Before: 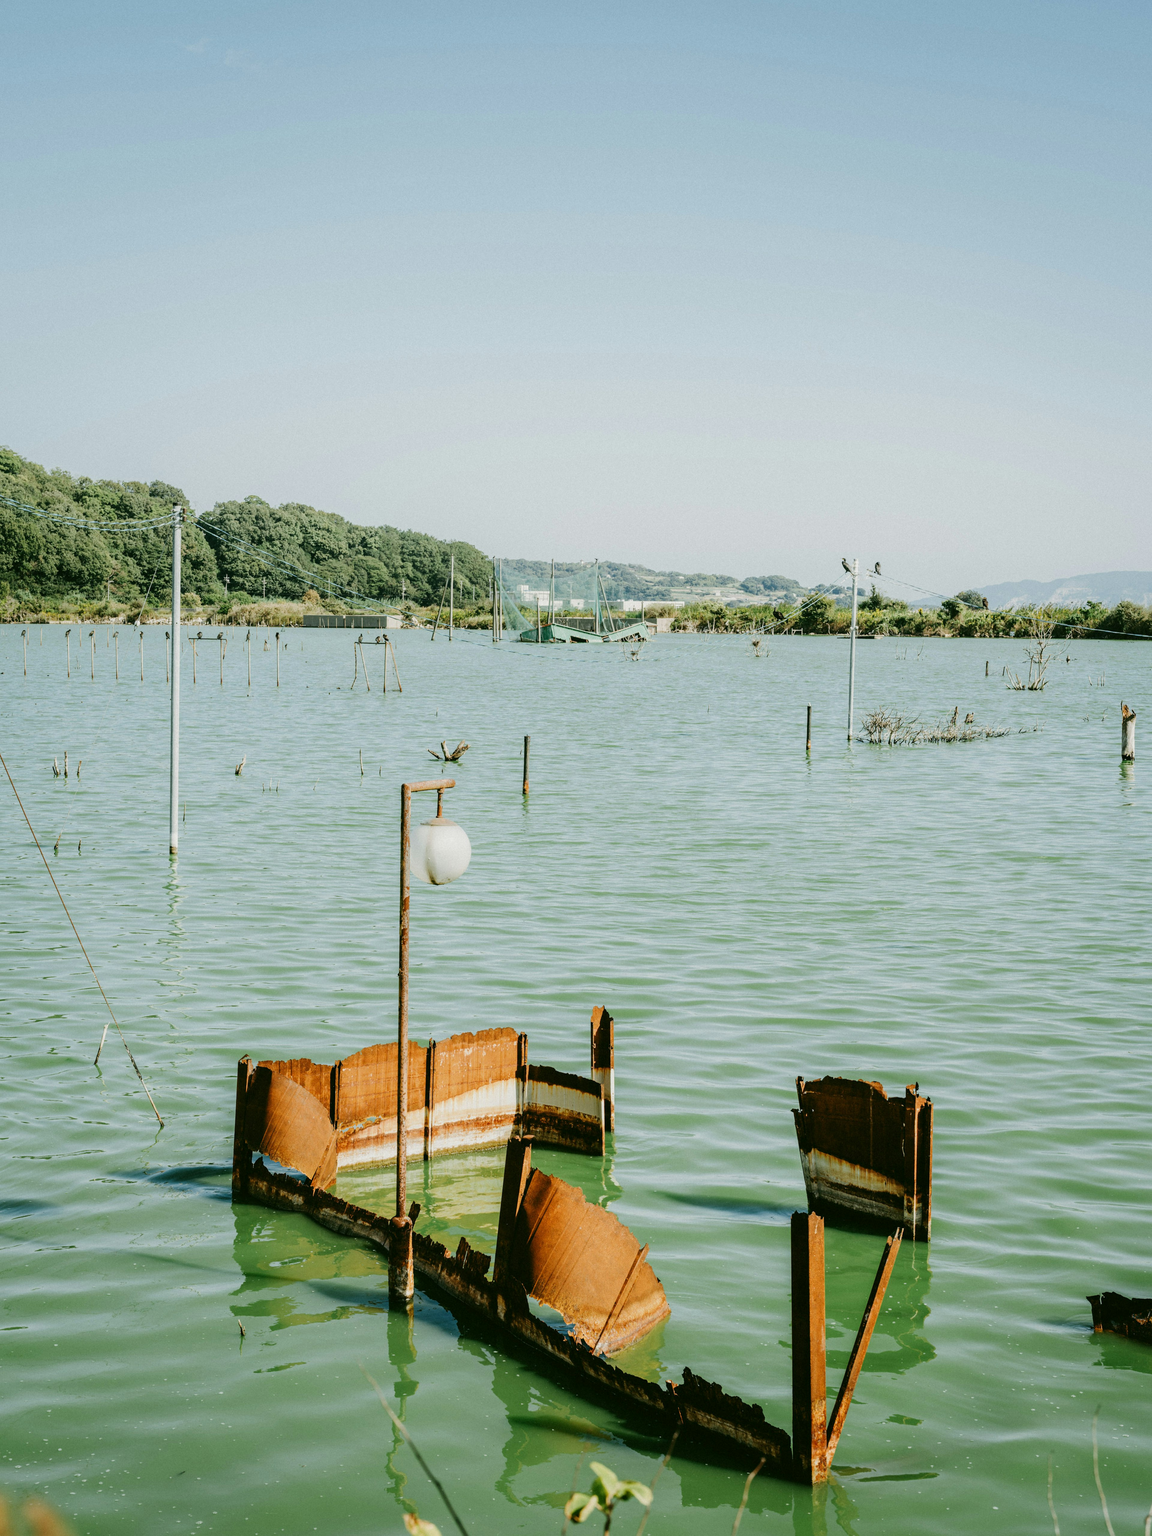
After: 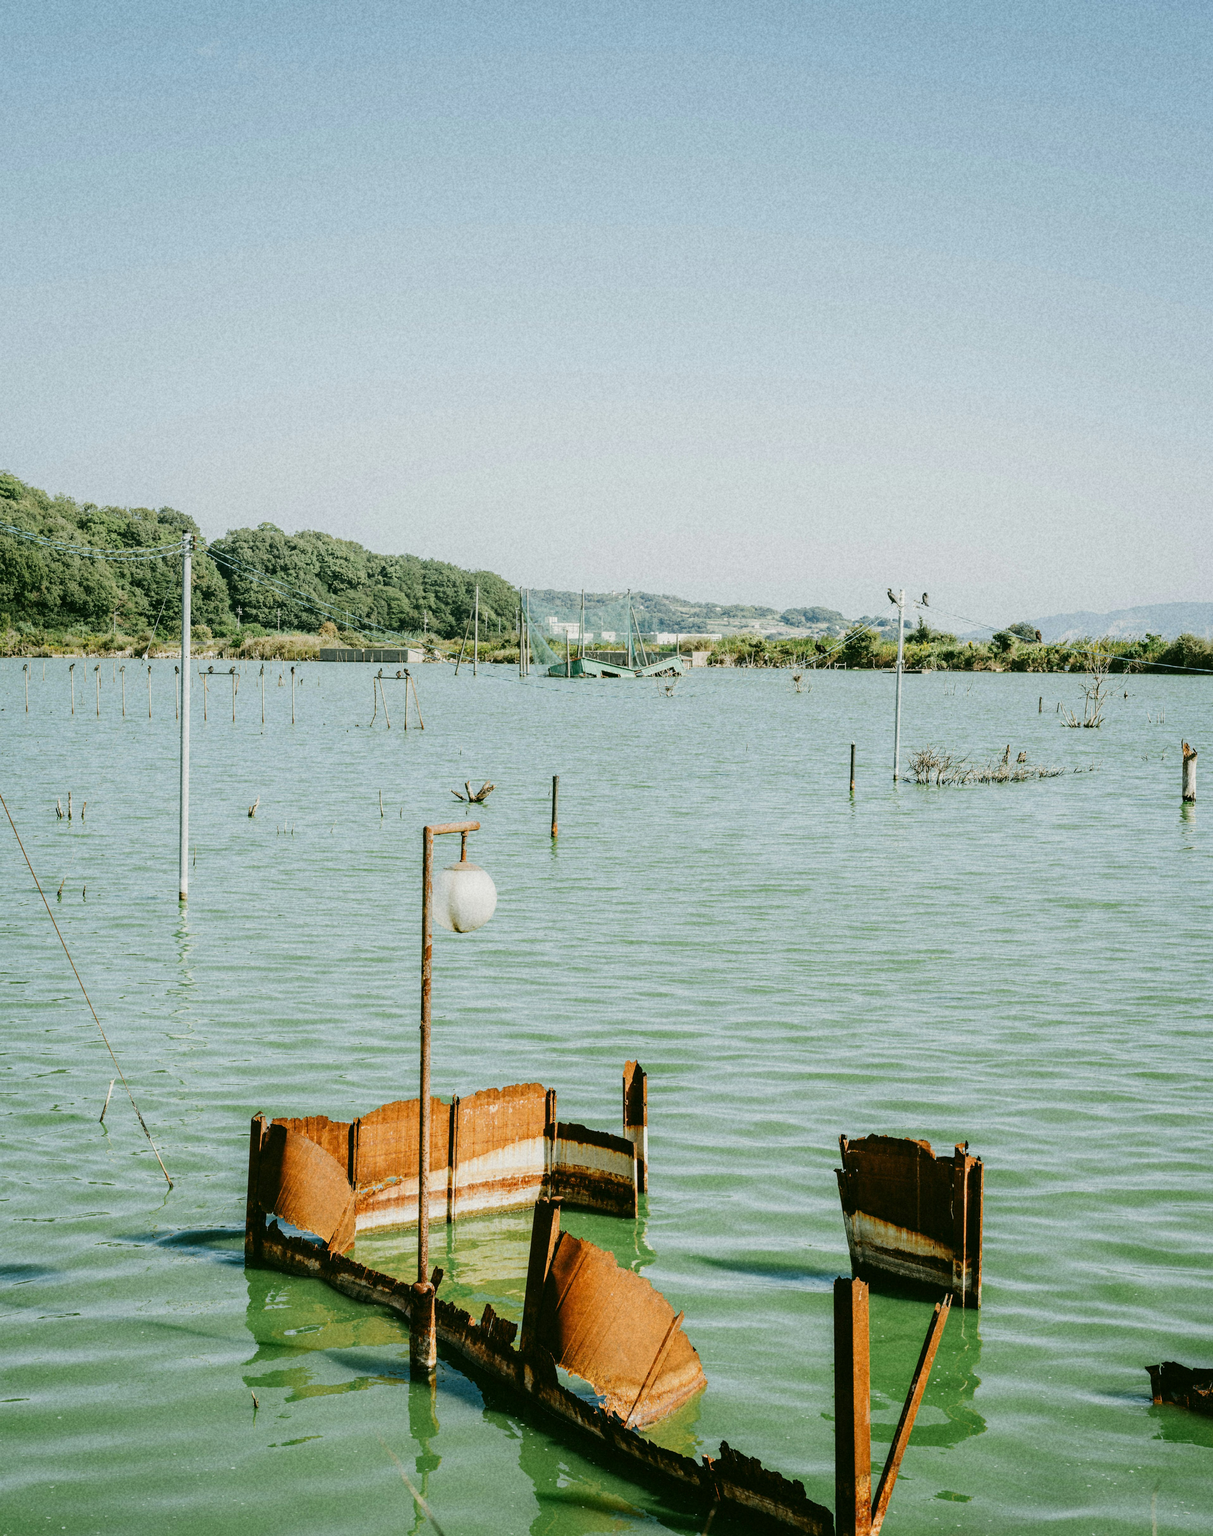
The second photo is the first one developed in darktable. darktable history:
crop and rotate: top 0%, bottom 5.097%
grain: coarseness 22.88 ISO
